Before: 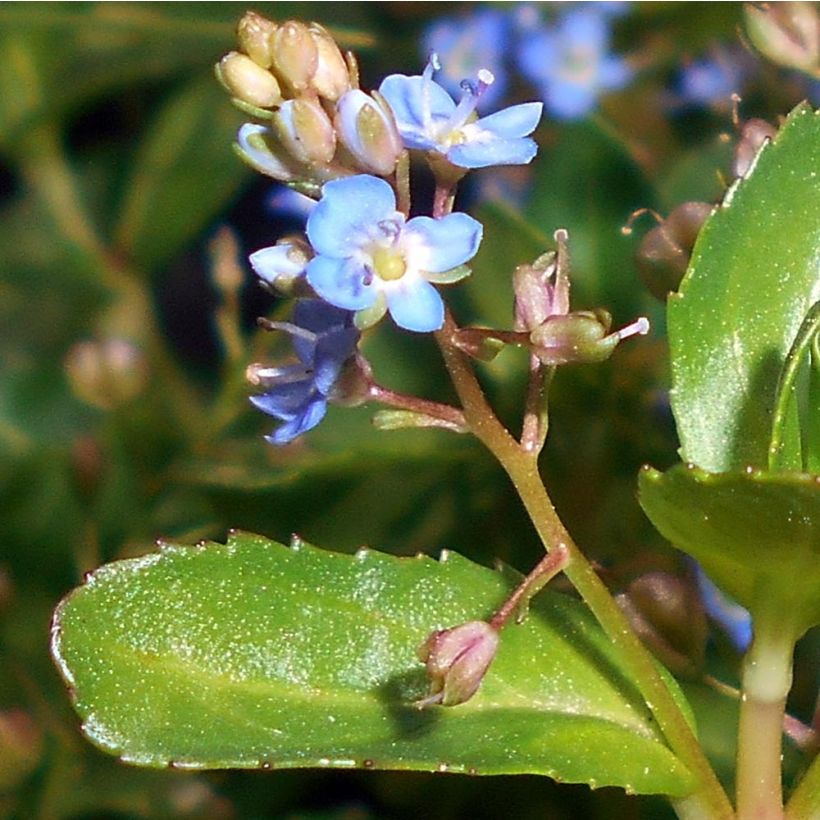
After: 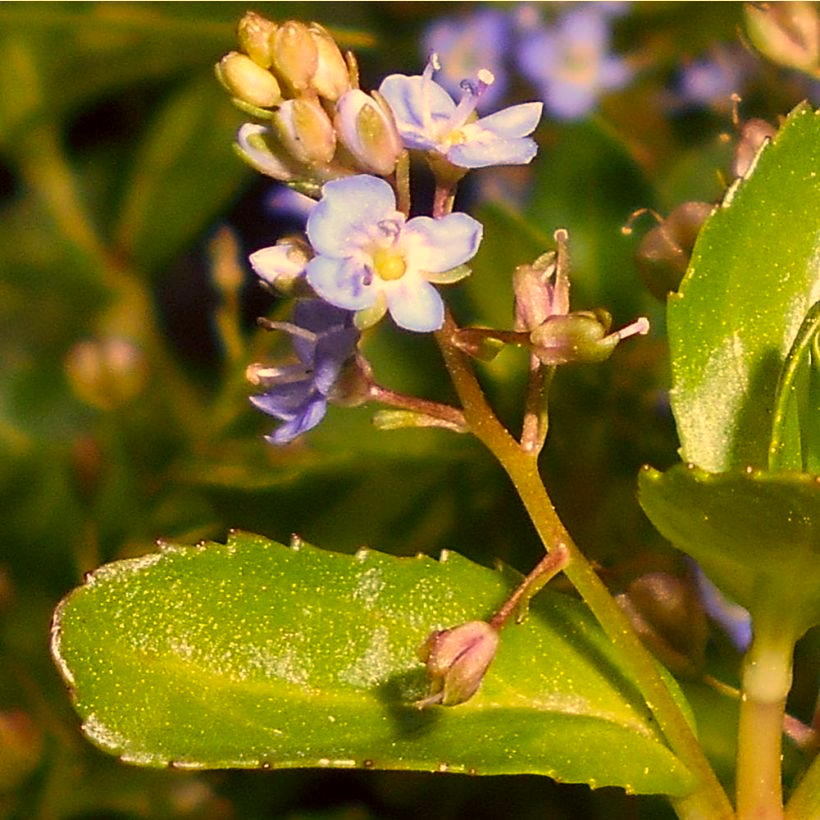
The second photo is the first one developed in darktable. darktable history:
white balance: red 0.978, blue 0.999
color correction: highlights a* 17.94, highlights b* 35.39, shadows a* 1.48, shadows b* 6.42, saturation 1.01
